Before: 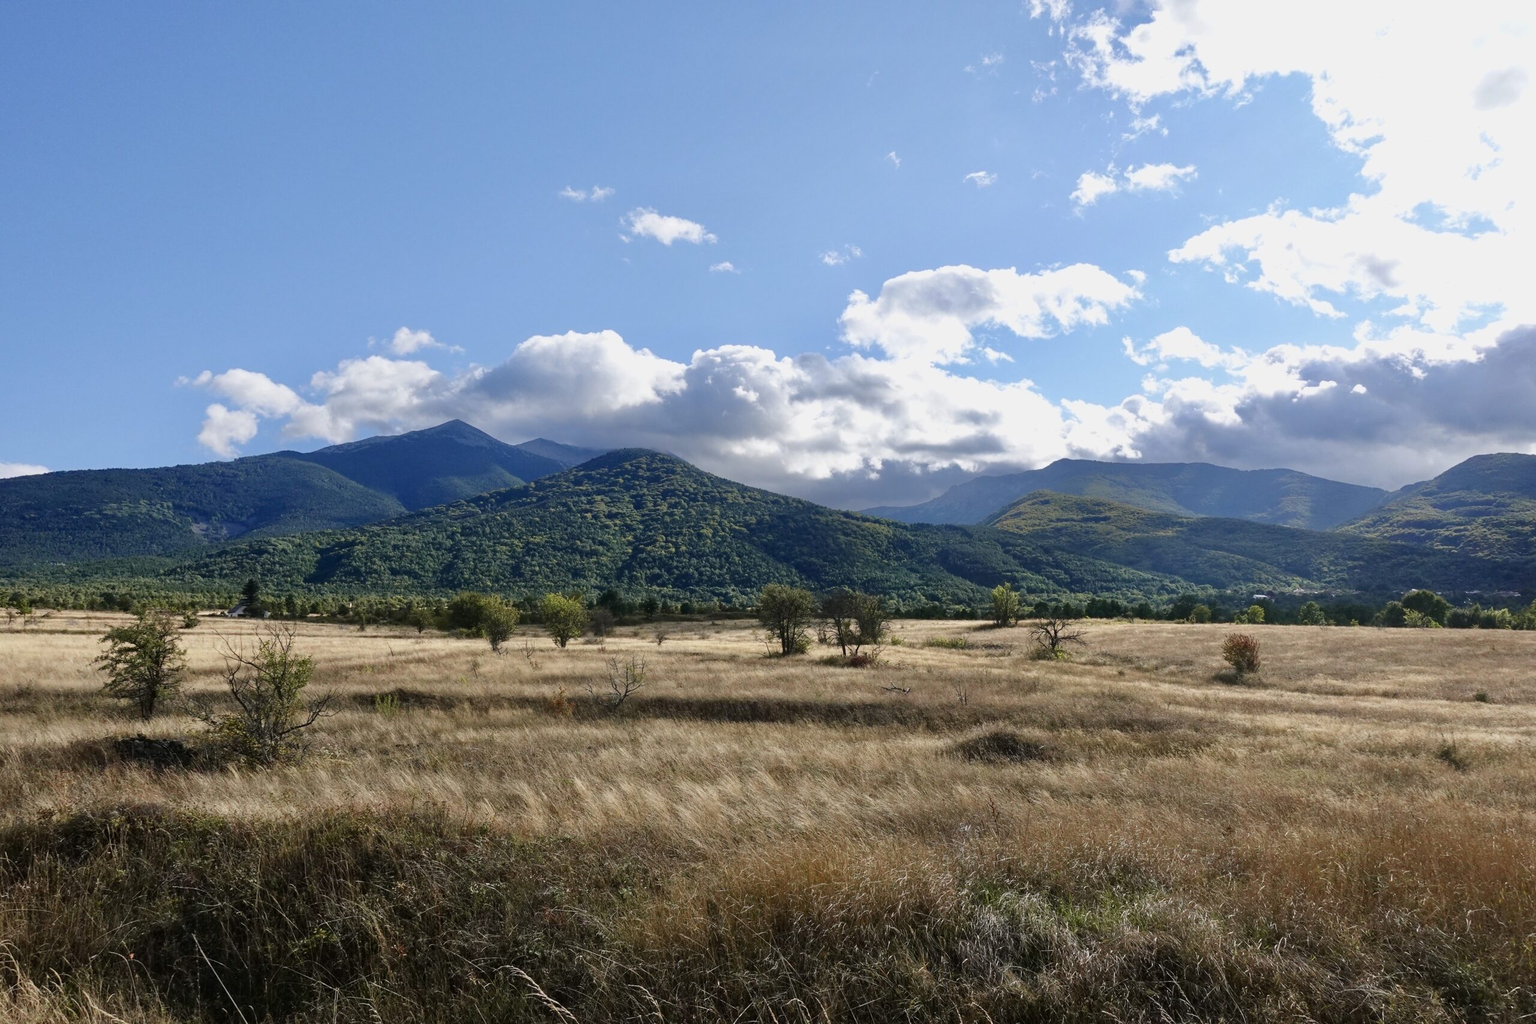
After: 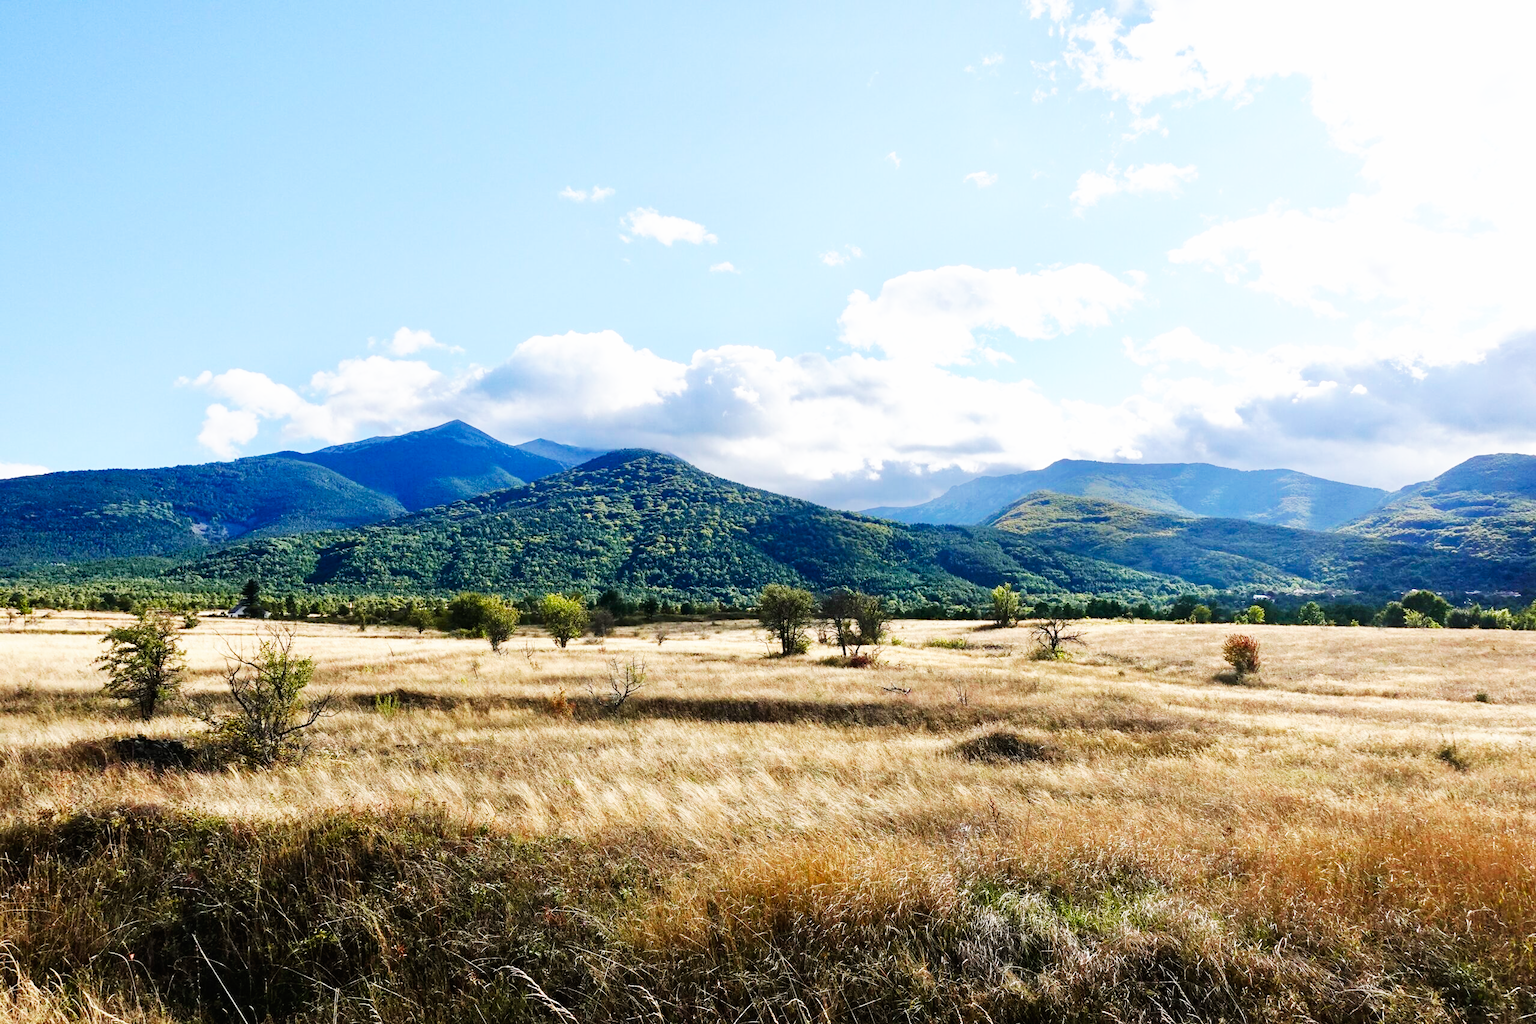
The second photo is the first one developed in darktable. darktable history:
color balance rgb: on, module defaults
base curve: curves: ch0 [(0, 0) (0.007, 0.004) (0.027, 0.03) (0.046, 0.07) (0.207, 0.54) (0.442, 0.872) (0.673, 0.972) (1, 1)], preserve colors none
